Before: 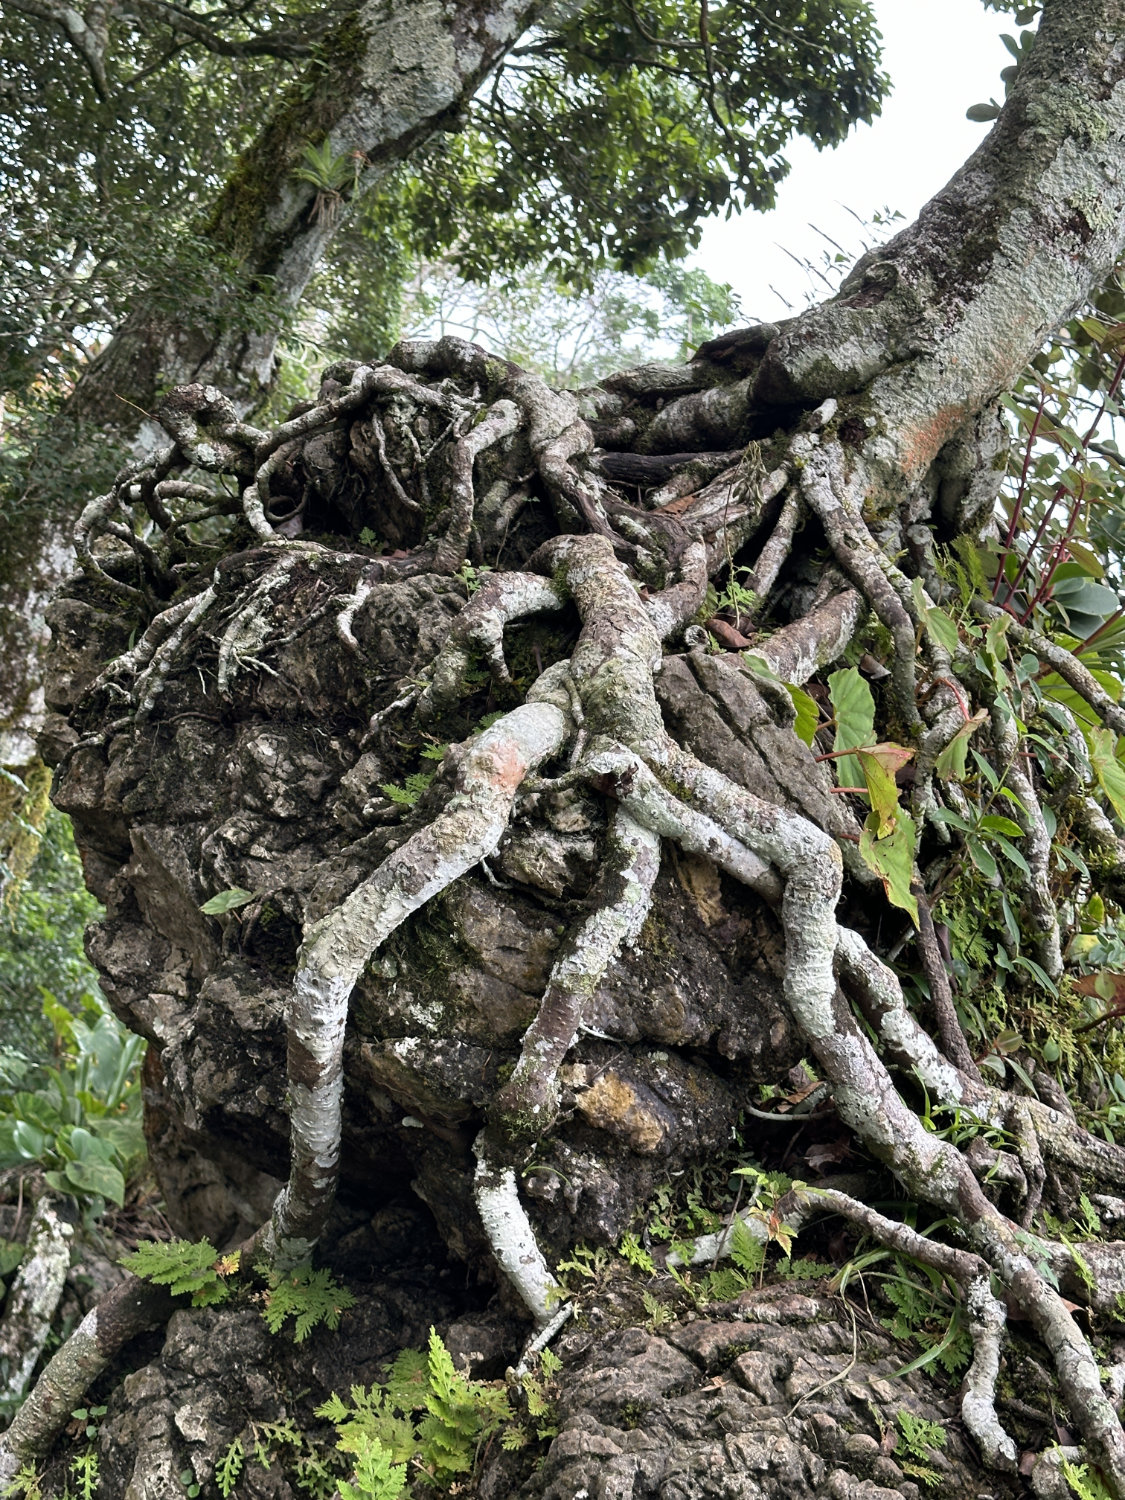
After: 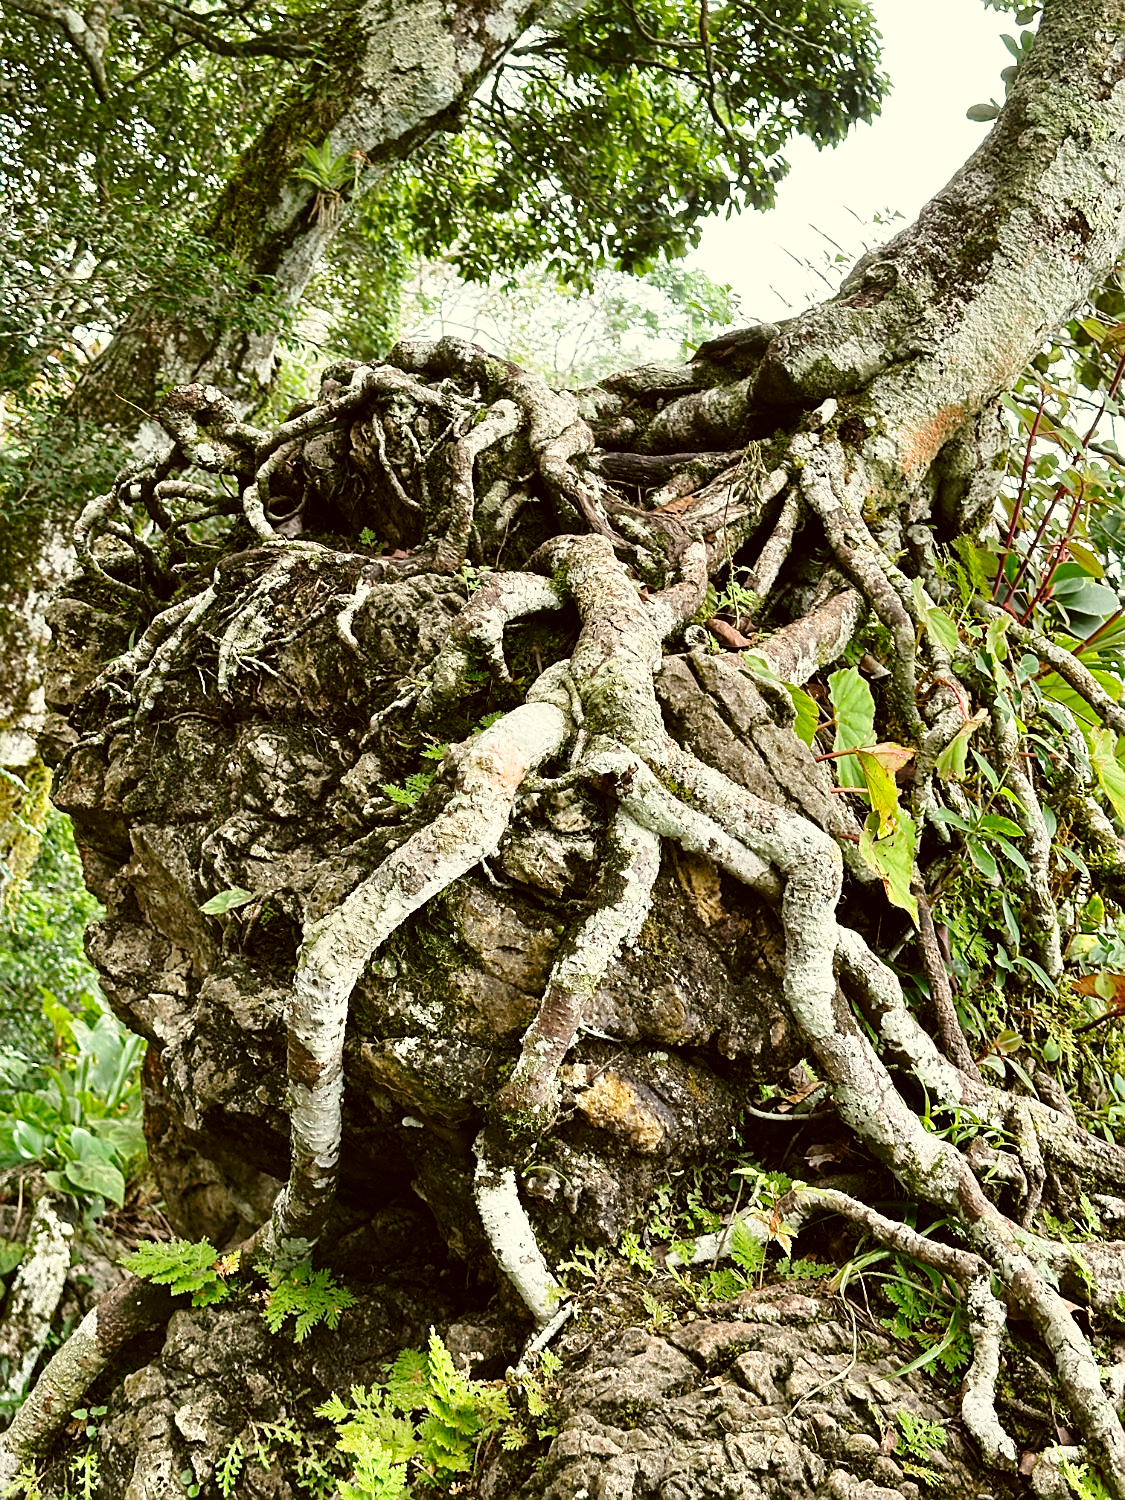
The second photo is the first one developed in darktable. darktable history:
color correction: highlights a* -1.48, highlights b* 10.21, shadows a* 0.705, shadows b* 19.44
sharpen: on, module defaults
base curve: curves: ch0 [(0, 0) (0.028, 0.03) (0.121, 0.232) (0.46, 0.748) (0.859, 0.968) (1, 1)], exposure shift 0.01, preserve colors none
